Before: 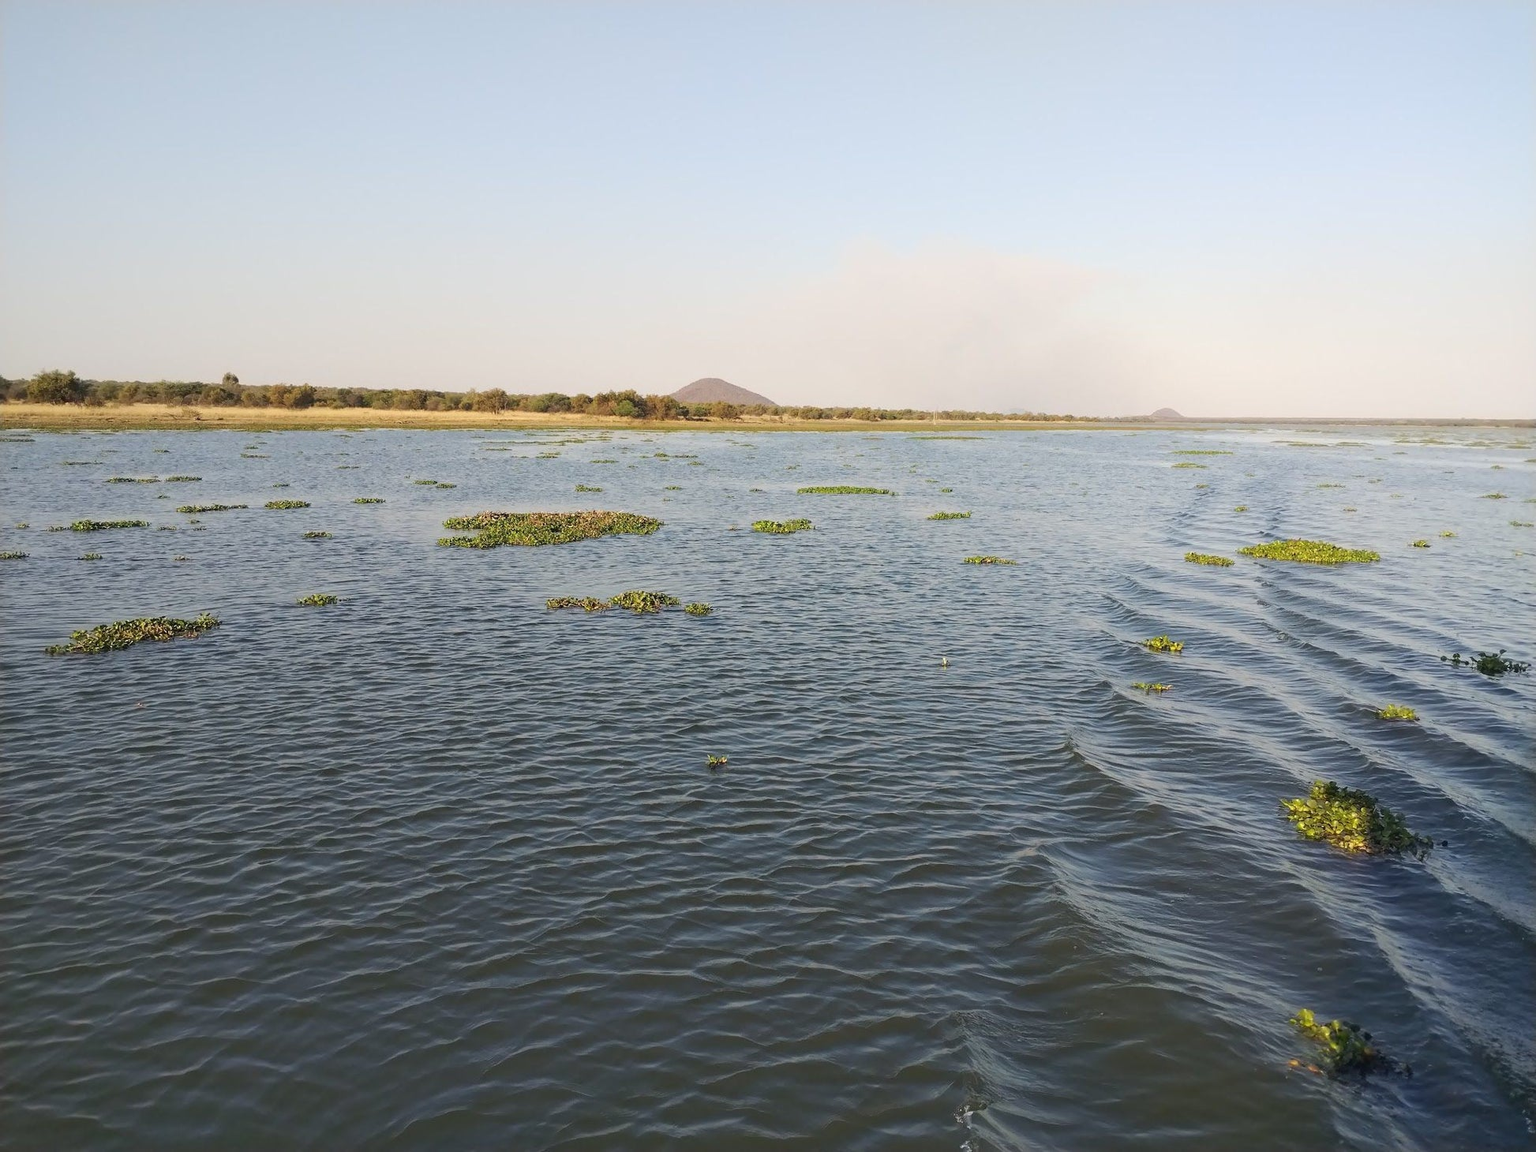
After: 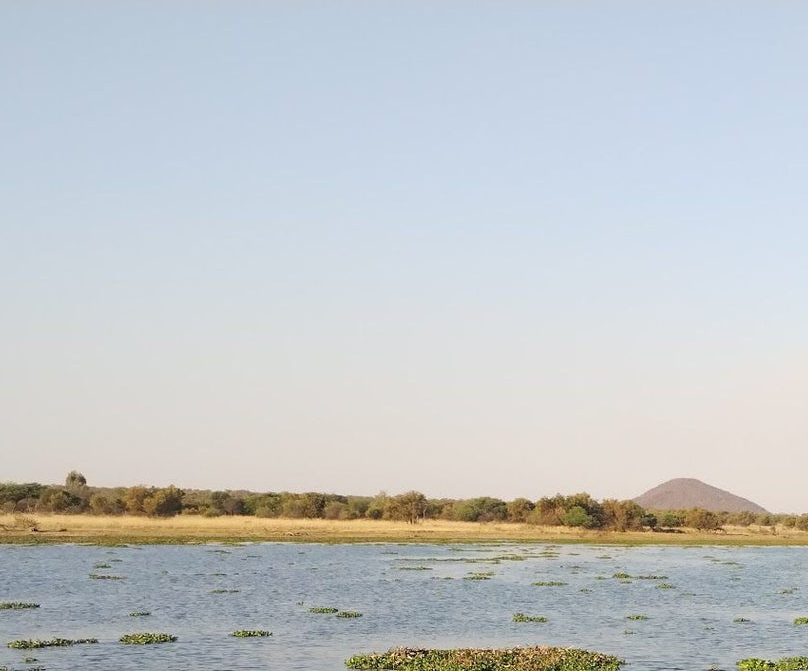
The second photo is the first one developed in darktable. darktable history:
crop and rotate: left 11.138%, top 0.111%, right 47.306%, bottom 53.875%
